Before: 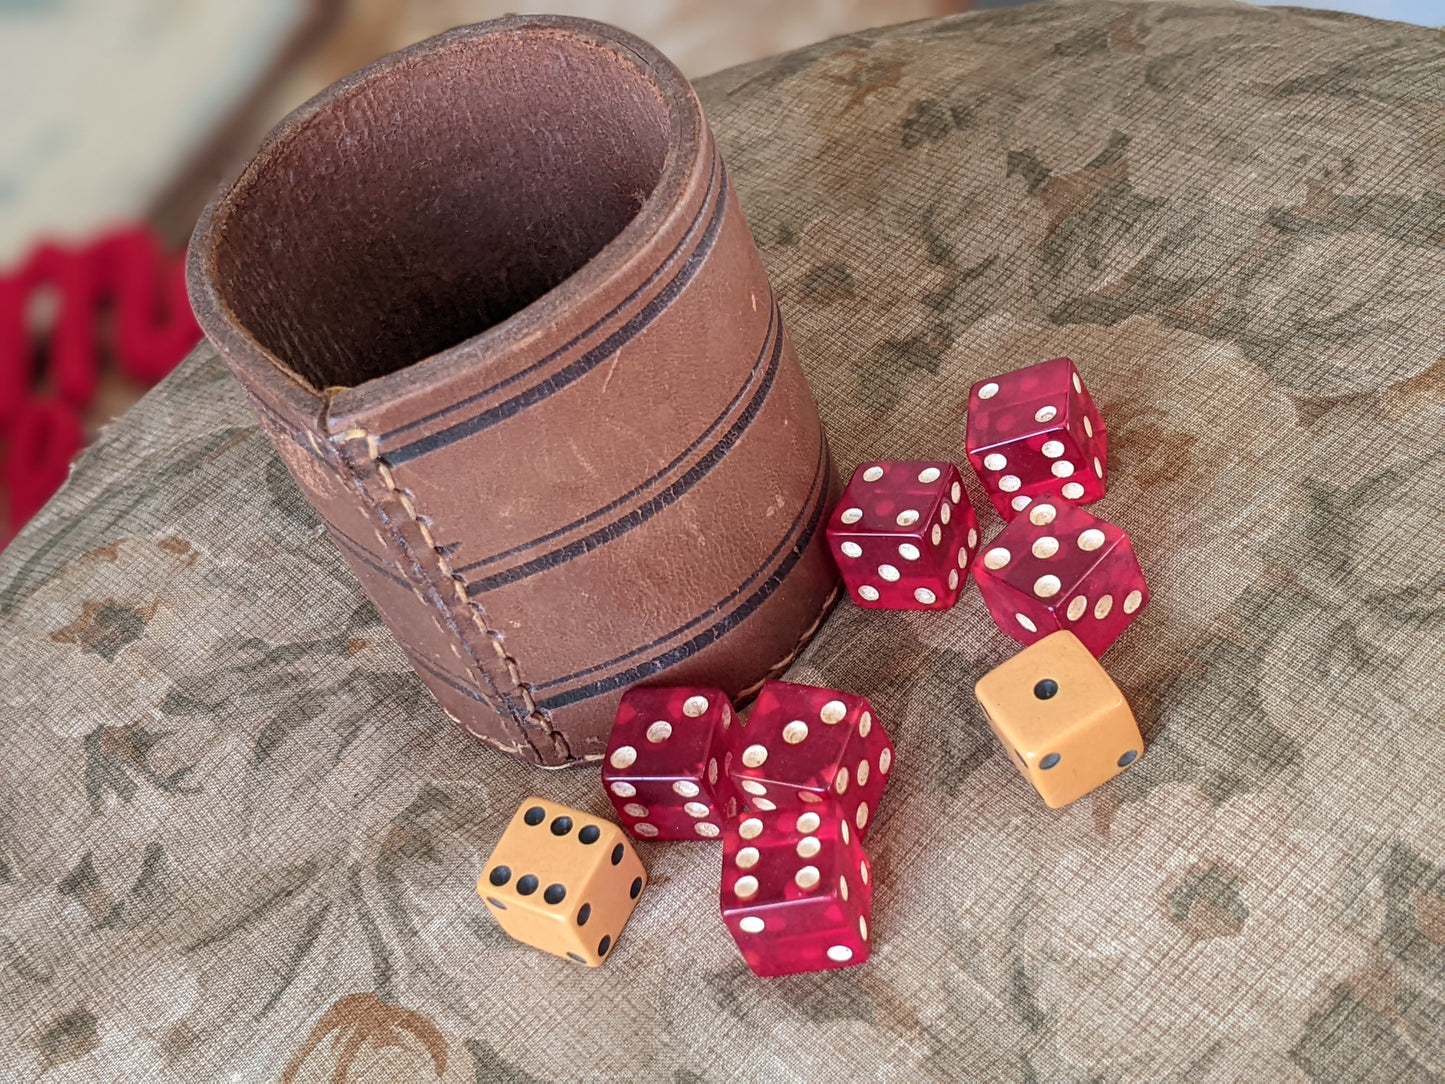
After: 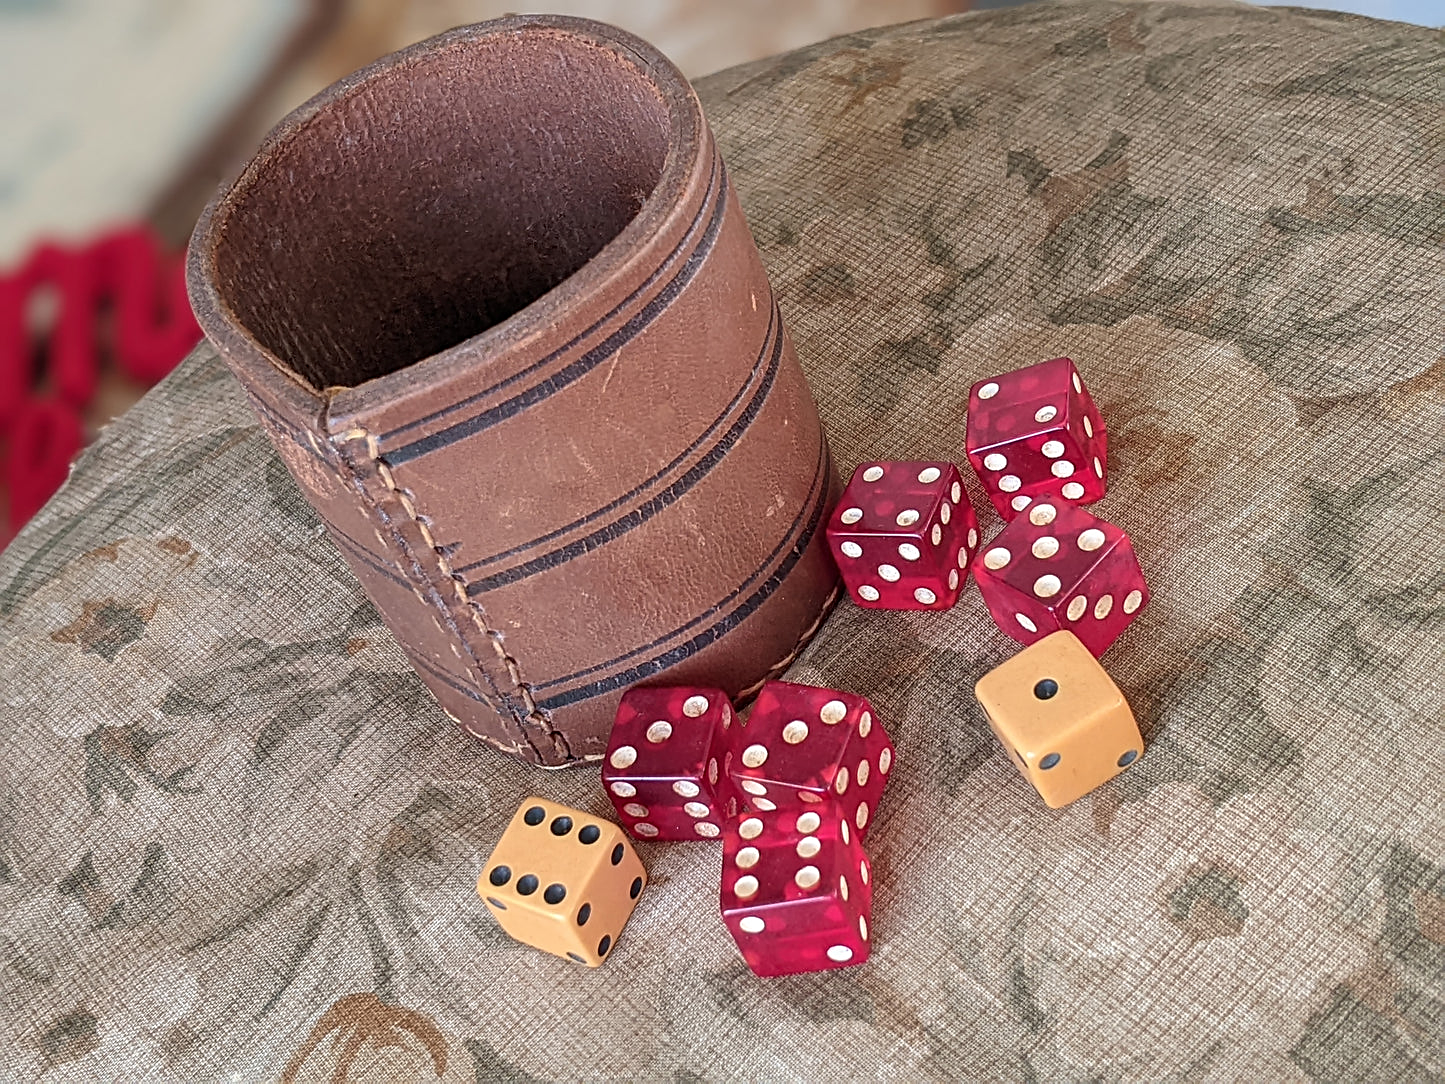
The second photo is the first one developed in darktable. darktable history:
sharpen: on, module defaults
shadows and highlights: shadows 37.27, highlights -28.18, soften with gaussian
